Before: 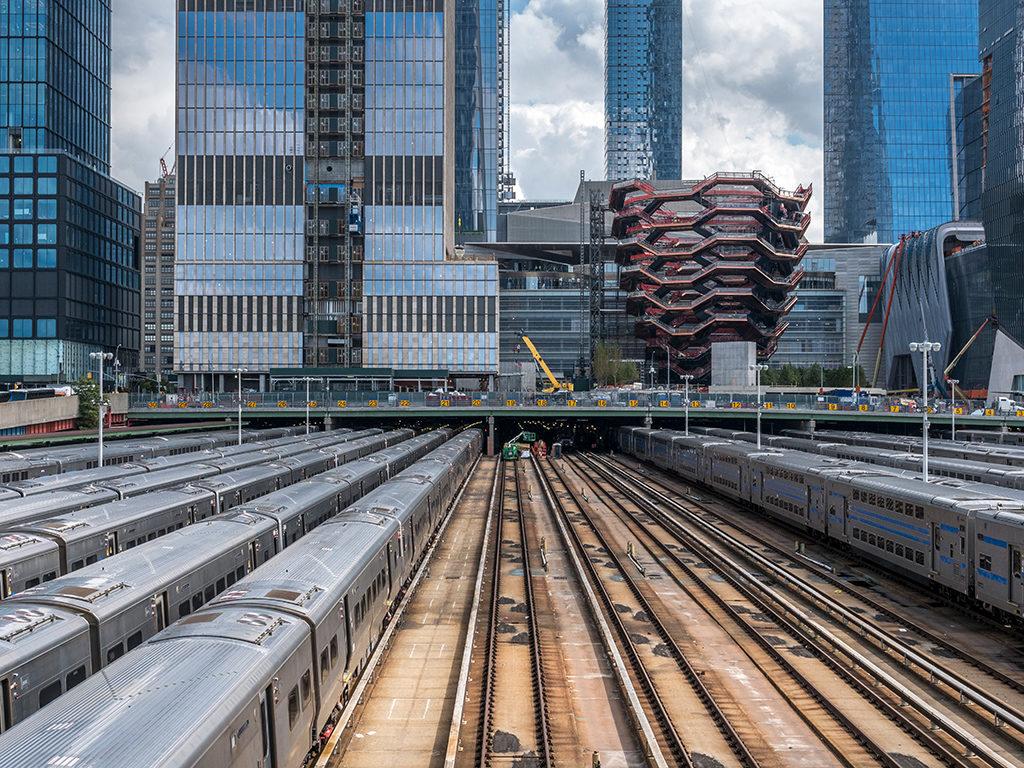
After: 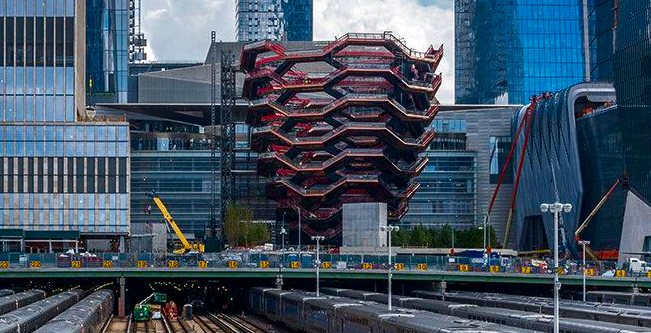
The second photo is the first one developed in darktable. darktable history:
contrast brightness saturation: contrast 0.066, brightness -0.129, saturation 0.045
color balance rgb: perceptual saturation grading › global saturation 23.934%, perceptual saturation grading › highlights -23.623%, perceptual saturation grading › mid-tones 23.884%, perceptual saturation grading › shadows 39.024%, global vibrance 20%
crop: left 36.046%, top 18.155%, right 0.331%, bottom 38.411%
